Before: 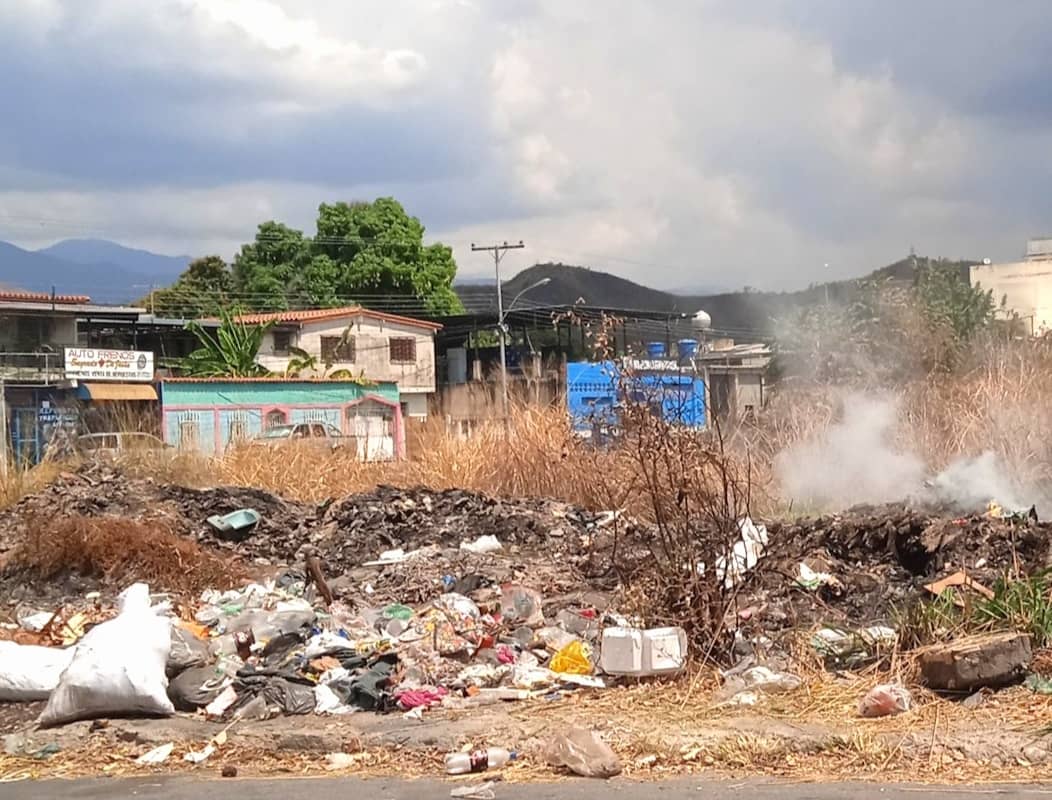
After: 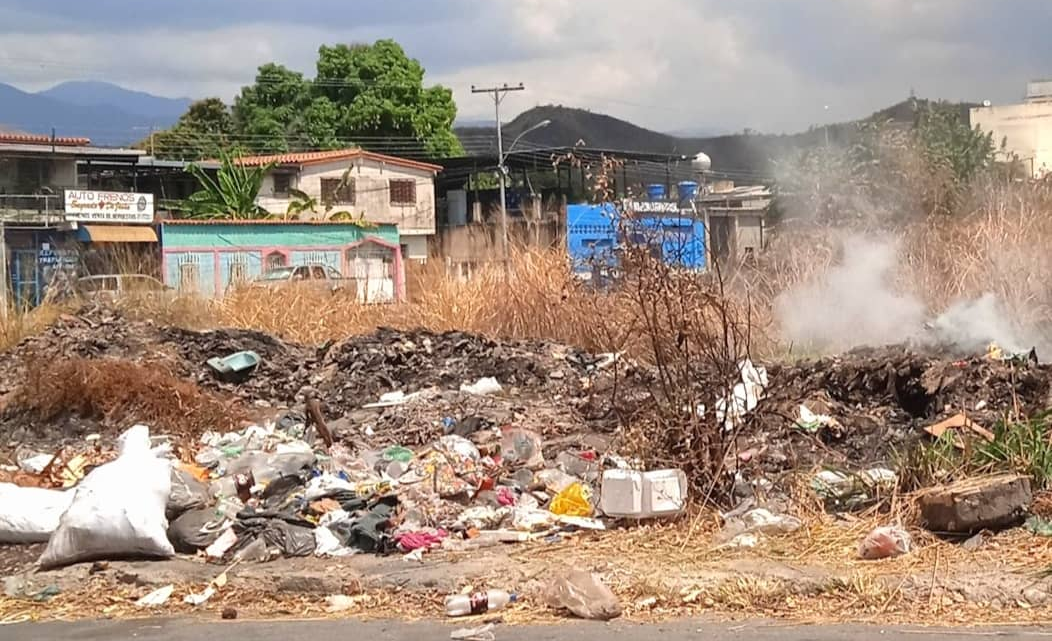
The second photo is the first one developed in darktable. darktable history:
crop and rotate: top 19.783%
